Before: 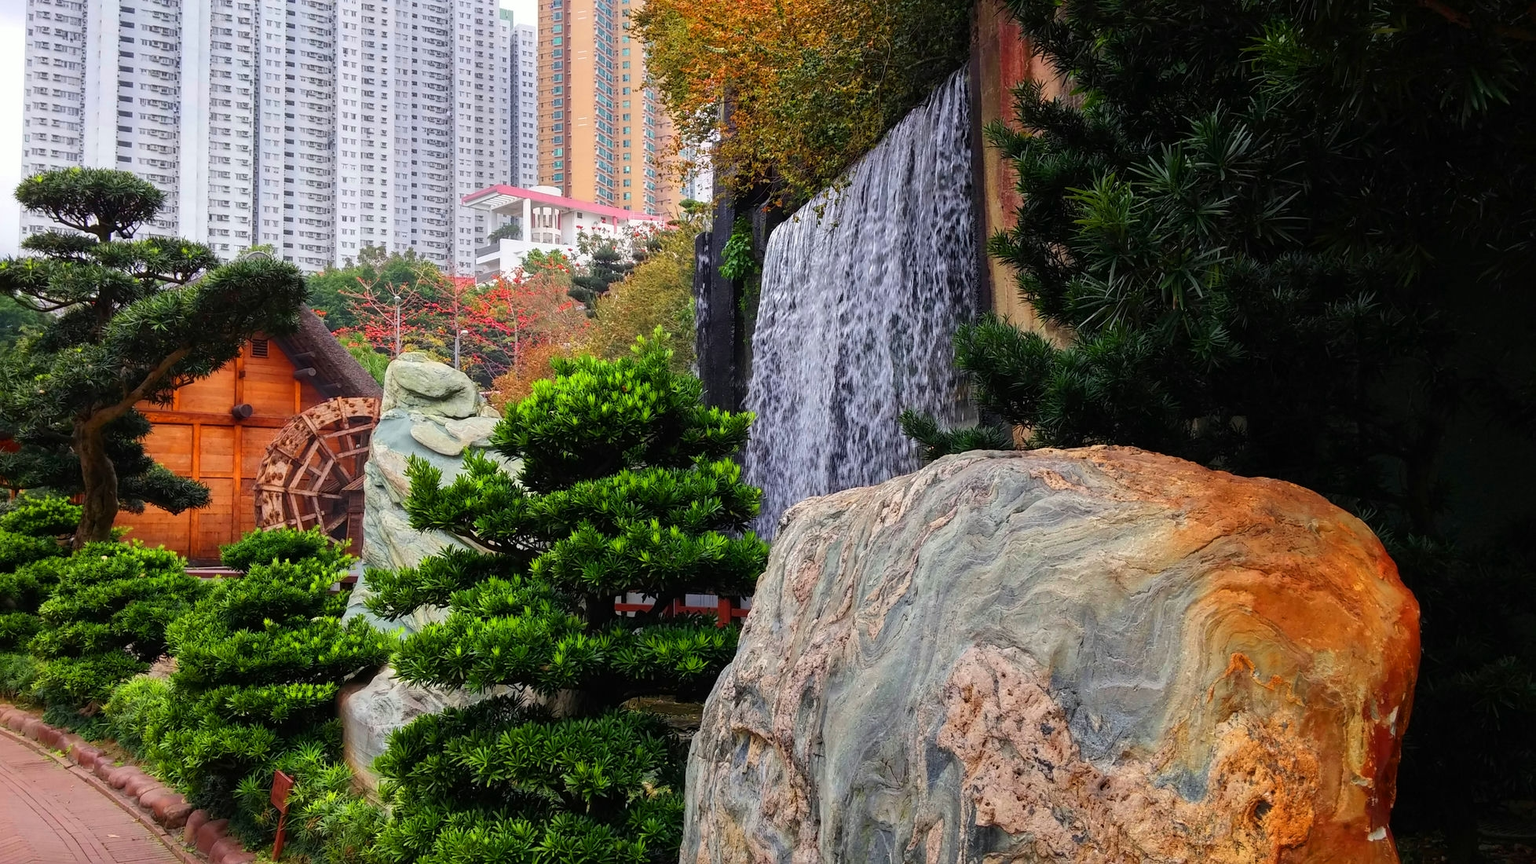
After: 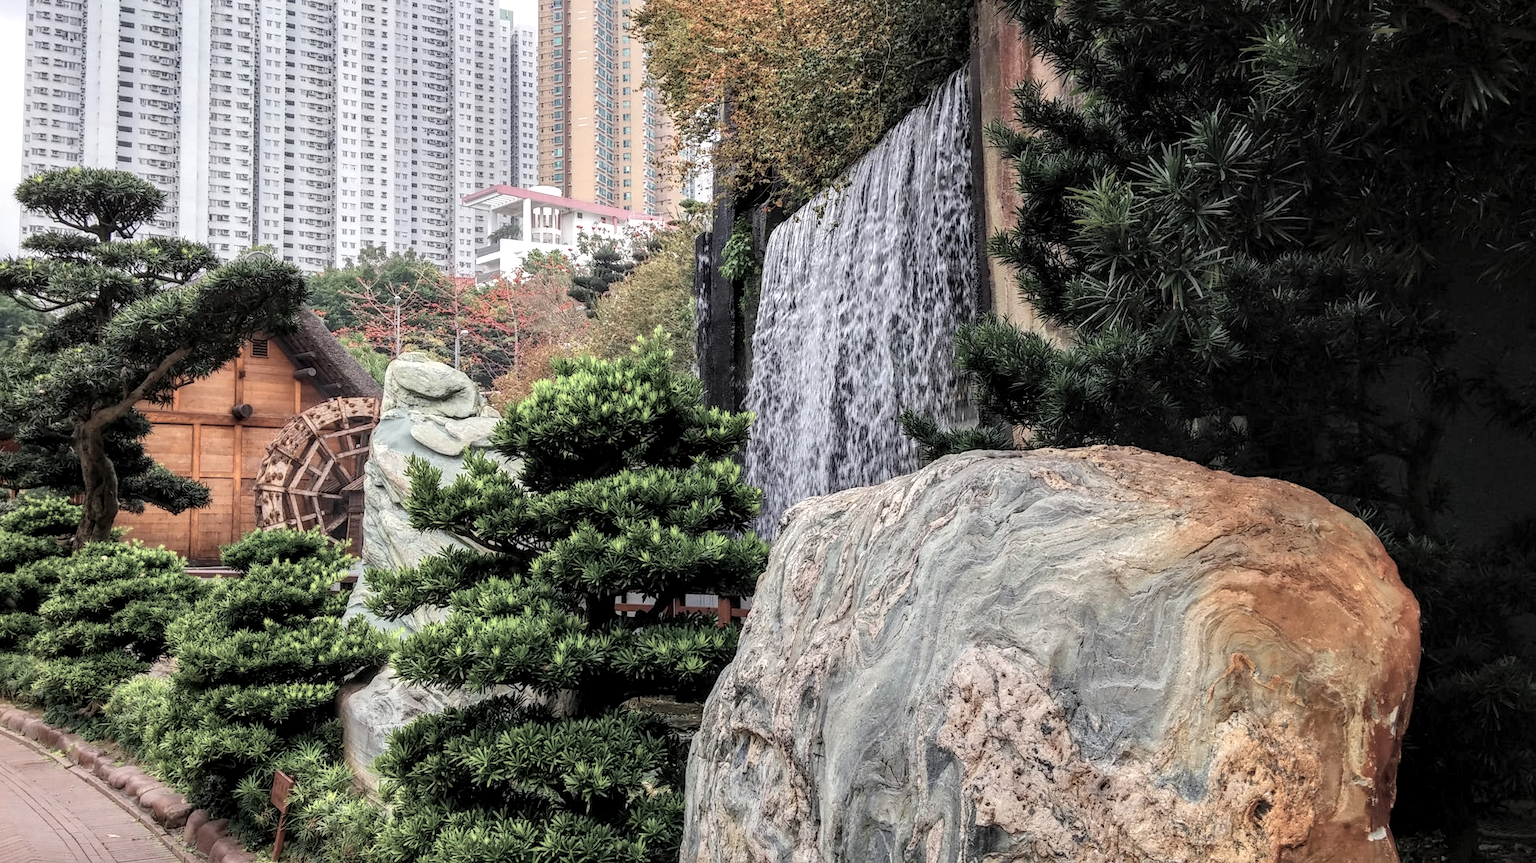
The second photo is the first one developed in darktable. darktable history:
local contrast: highlights 25%, detail 150%
contrast brightness saturation: brightness 0.18, saturation -0.5
